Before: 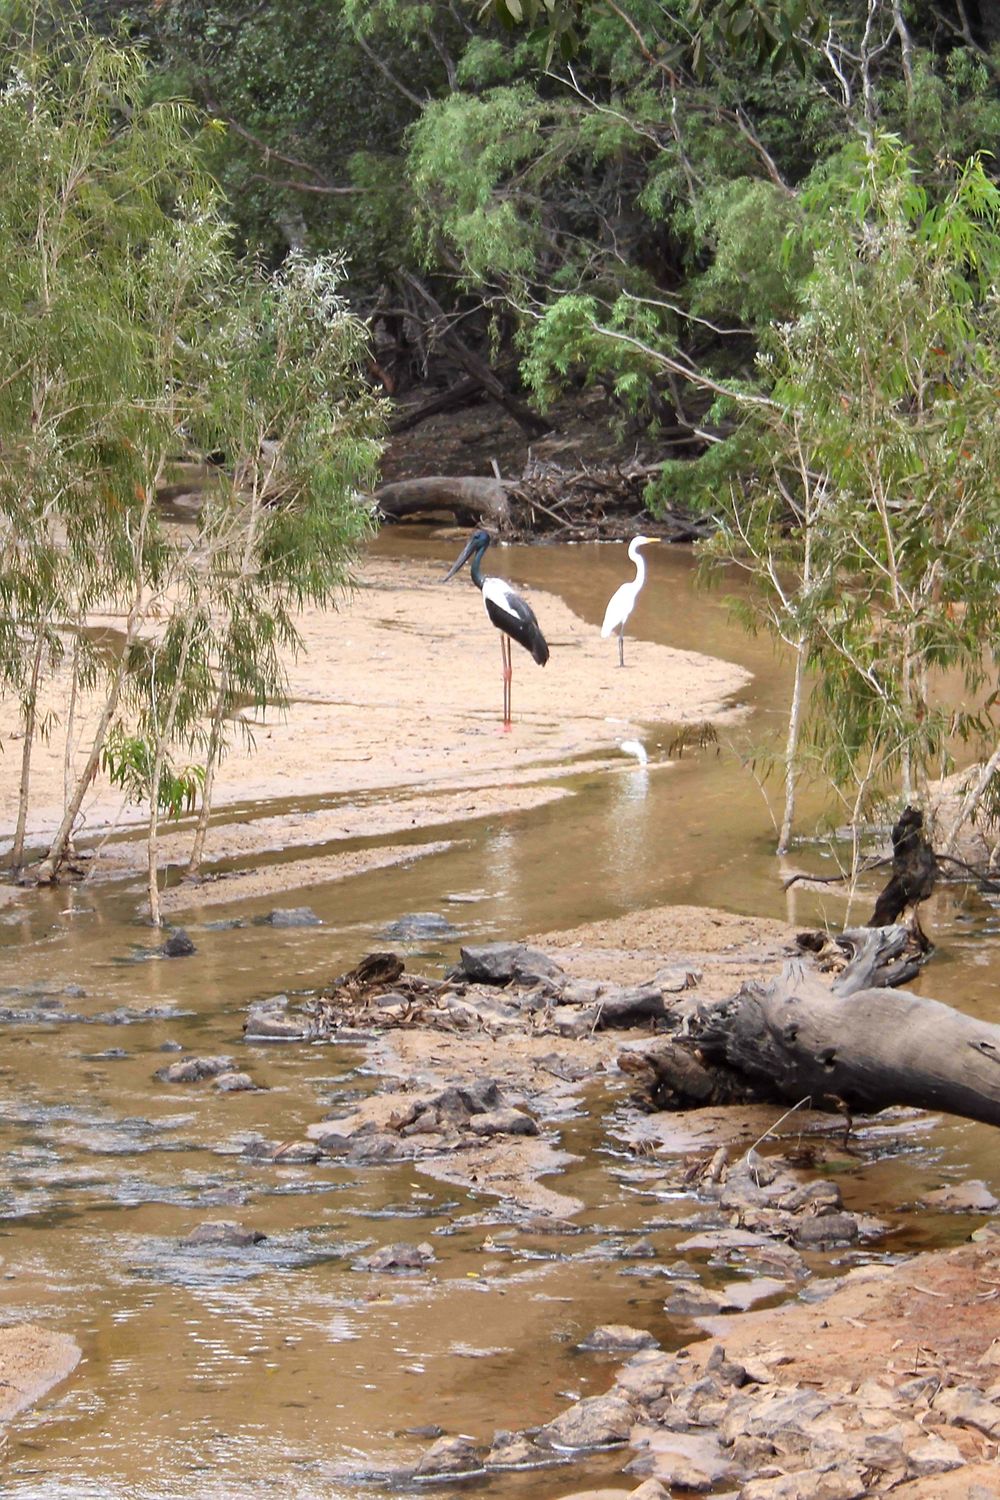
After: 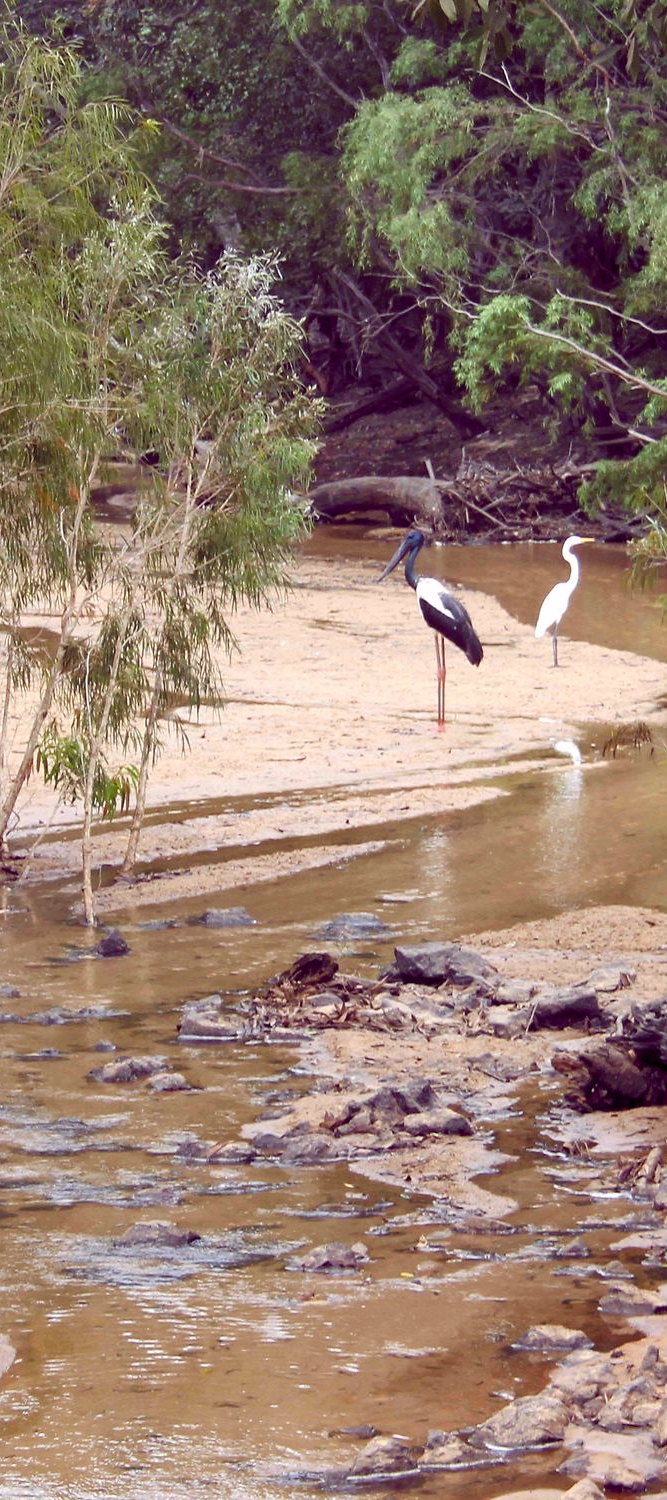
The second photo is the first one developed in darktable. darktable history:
color balance rgb: shadows lift › luminance -22.054%, shadows lift › chroma 8.911%, shadows lift › hue 286.33°, global offset › chroma 0.288%, global offset › hue 318.84°, perceptual saturation grading › global saturation -0.131%, perceptual saturation grading › highlights -31.289%, perceptual saturation grading › mid-tones 5.642%, perceptual saturation grading › shadows 17.869%, global vibrance 34.747%
crop and rotate: left 6.646%, right 26.624%
